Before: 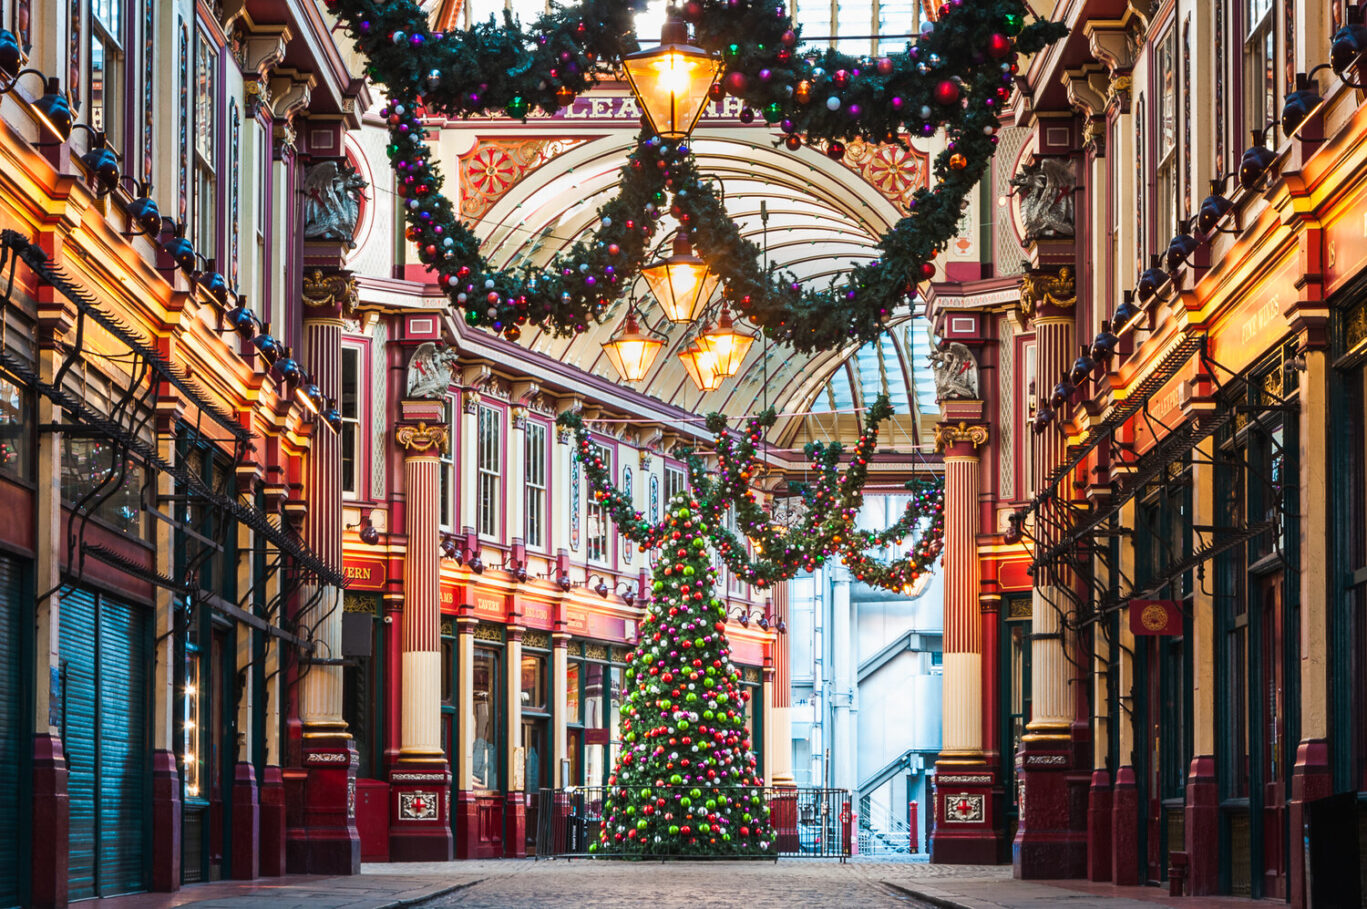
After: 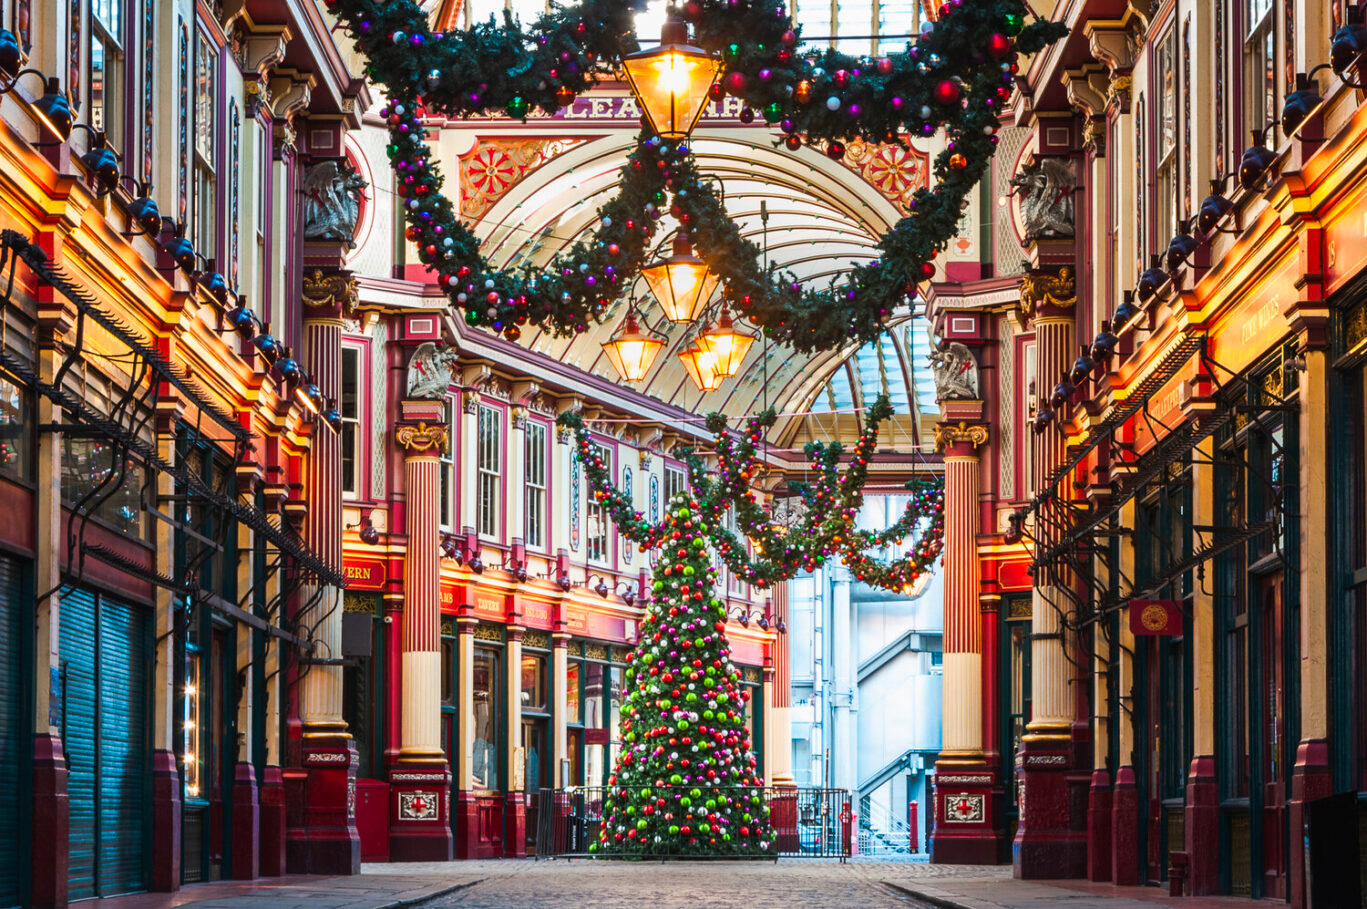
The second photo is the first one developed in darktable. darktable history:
color correction: highlights b* 0.023, saturation 1.13
